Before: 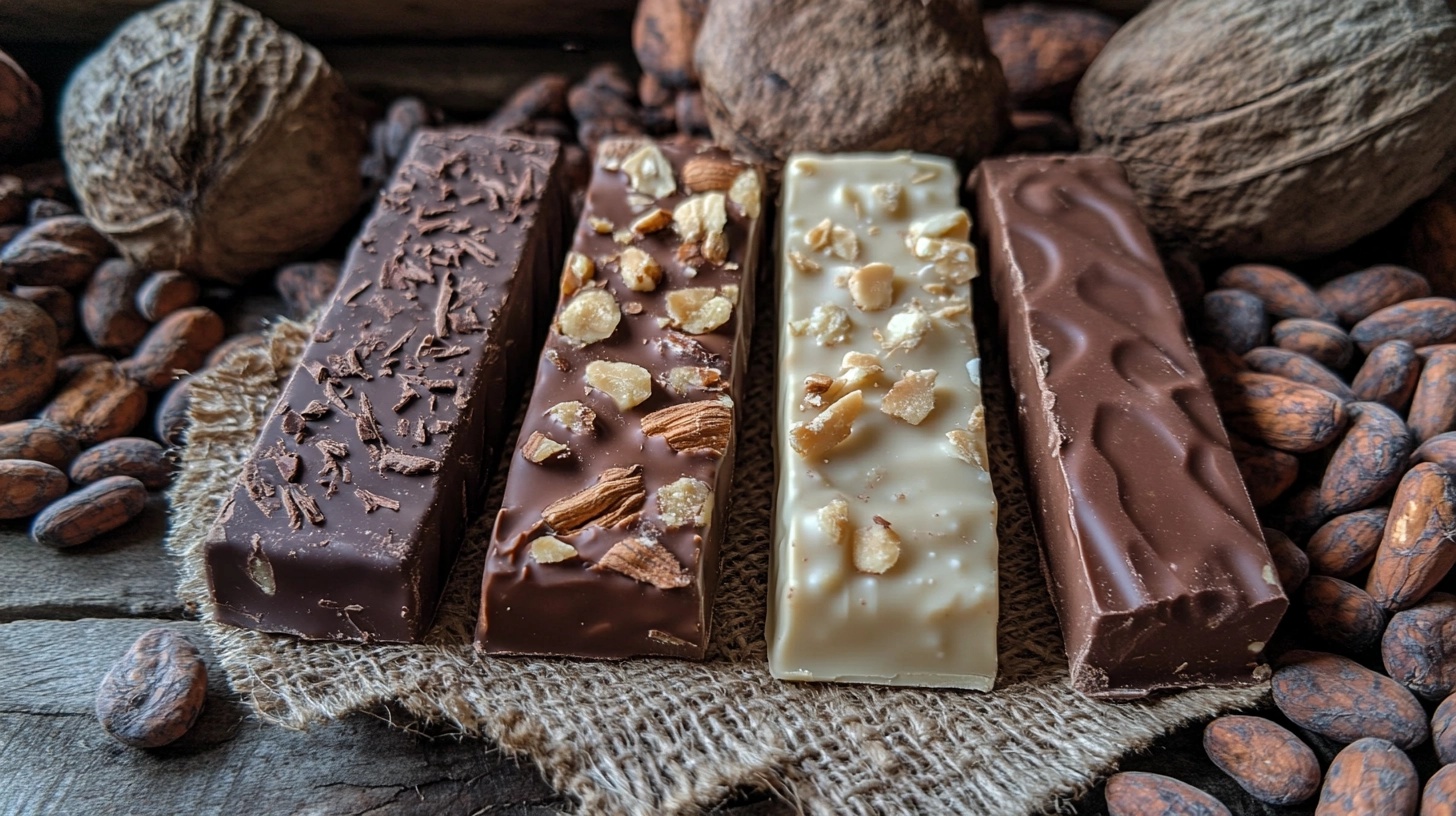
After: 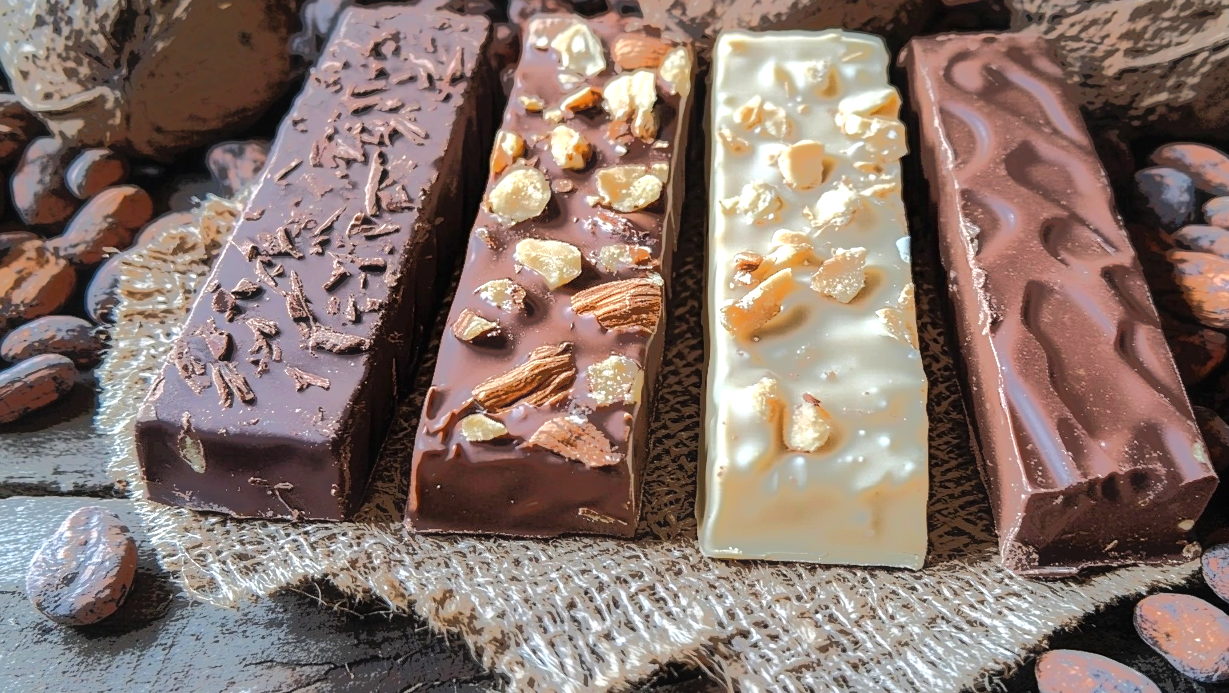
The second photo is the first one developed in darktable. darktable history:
tone equalizer: -7 EV -0.601 EV, -6 EV 0.988 EV, -5 EV -0.441 EV, -4 EV 0.457 EV, -3 EV 0.43 EV, -2 EV 0.161 EV, -1 EV -0.134 EV, +0 EV -0.411 EV, edges refinement/feathering 500, mask exposure compensation -1.57 EV, preserve details no
crop and rotate: left 4.82%, top 14.99%, right 10.706%
exposure: exposure 0.751 EV, compensate exposure bias true, compensate highlight preservation false
contrast equalizer: y [[0.5, 0.486, 0.447, 0.446, 0.489, 0.5], [0.5 ×6], [0.5 ×6], [0 ×6], [0 ×6]]
